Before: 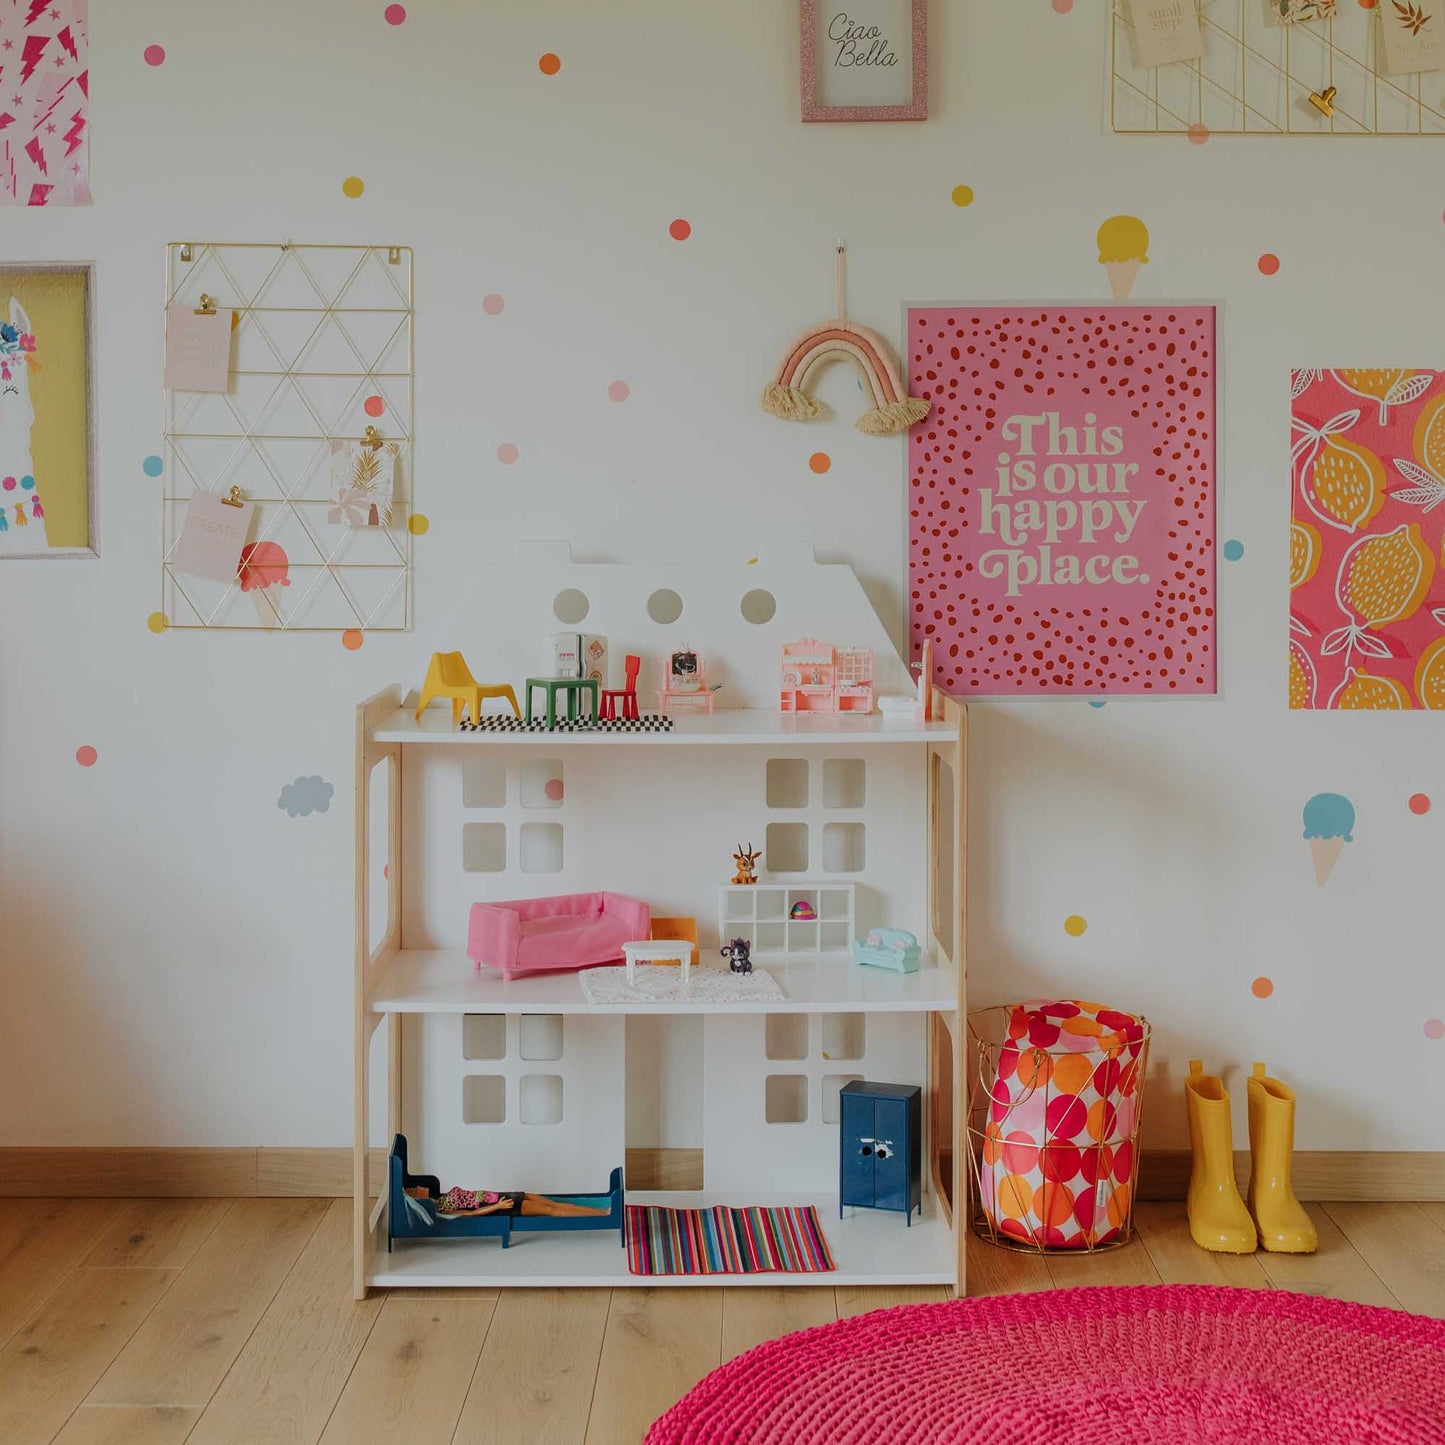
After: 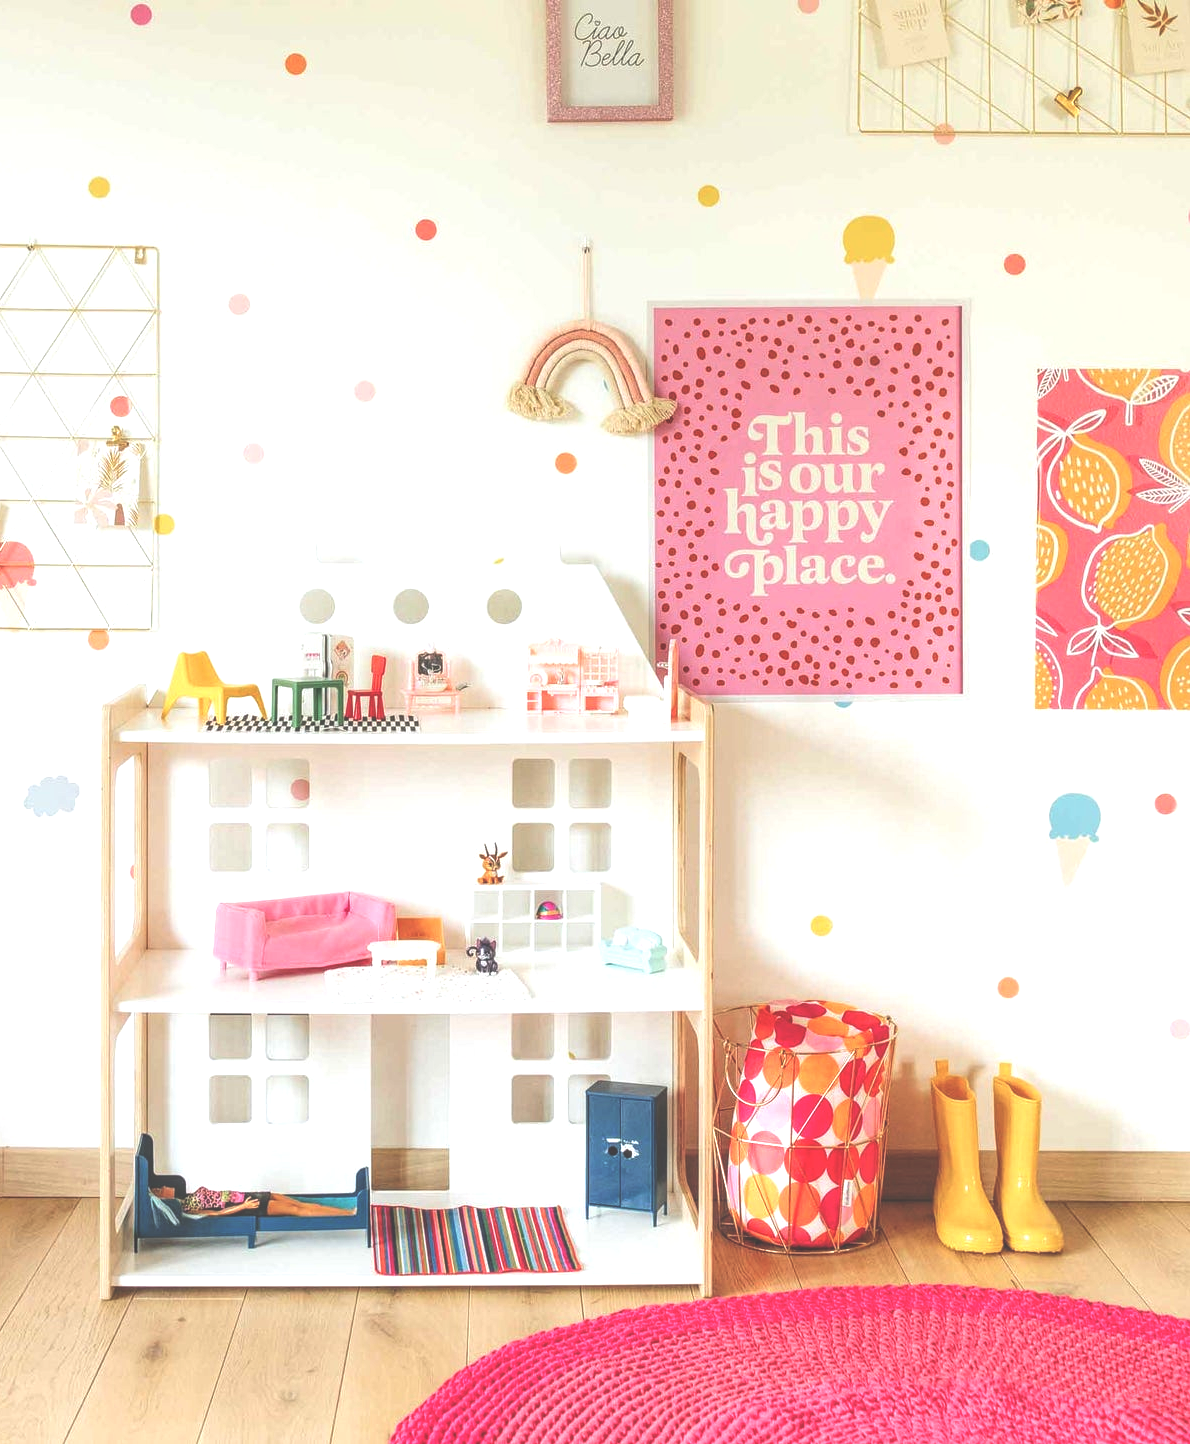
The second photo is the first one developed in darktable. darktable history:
crop: left 17.621%, bottom 0.039%
exposure: black level correction -0.023, exposure 1.397 EV, compensate highlight preservation false
local contrast: on, module defaults
